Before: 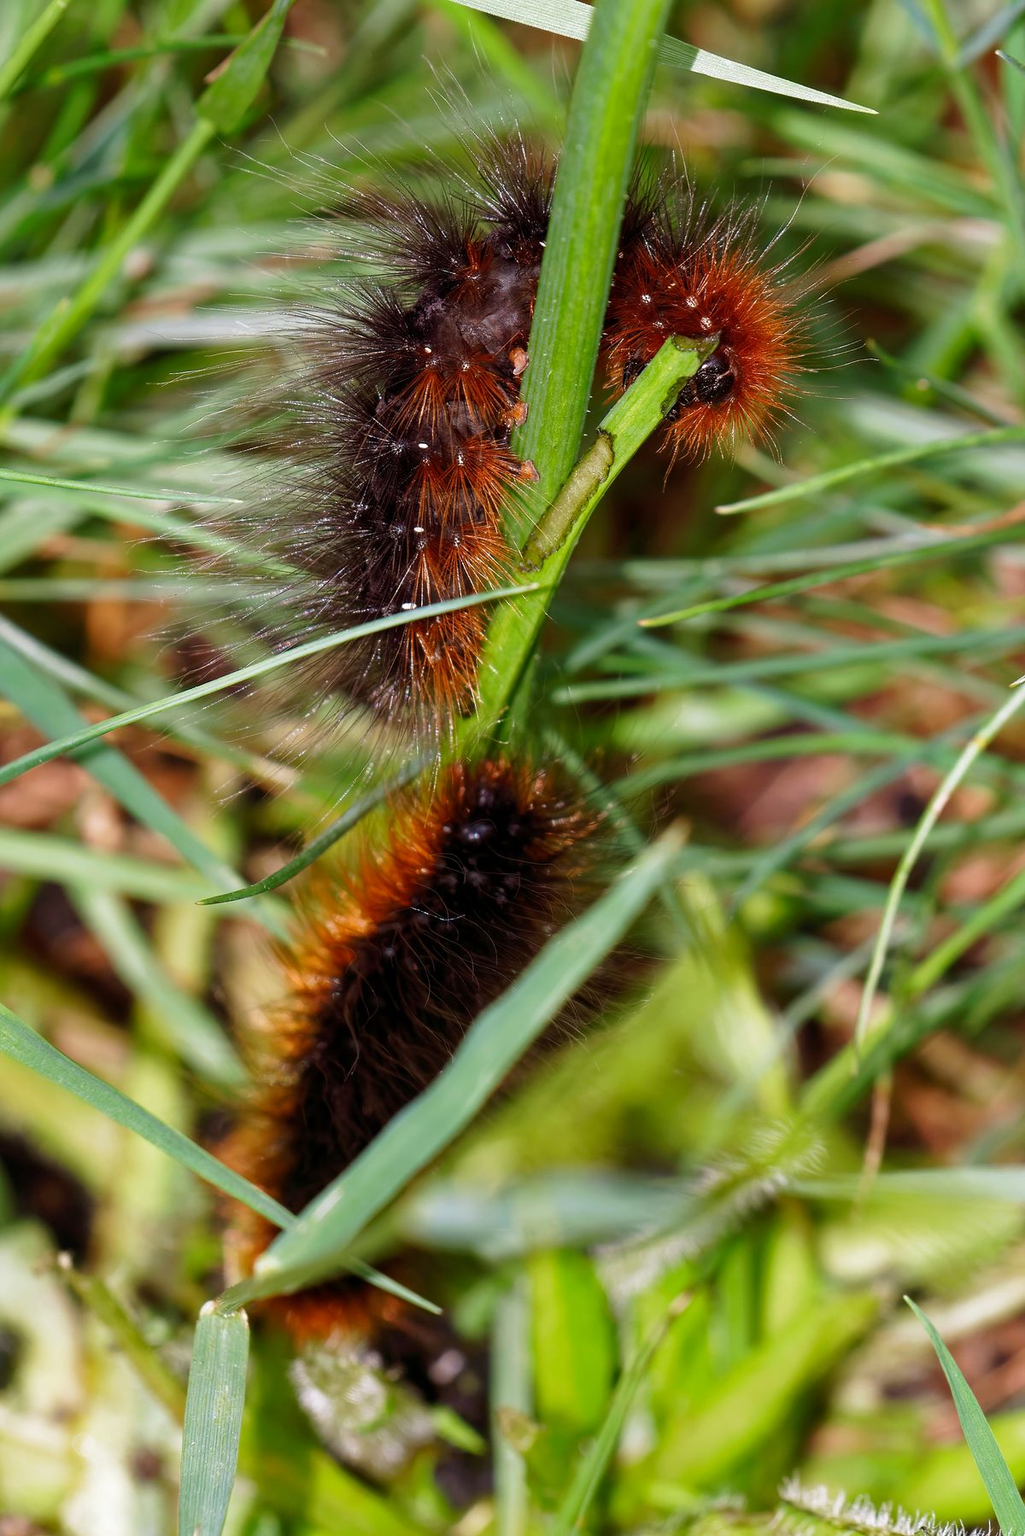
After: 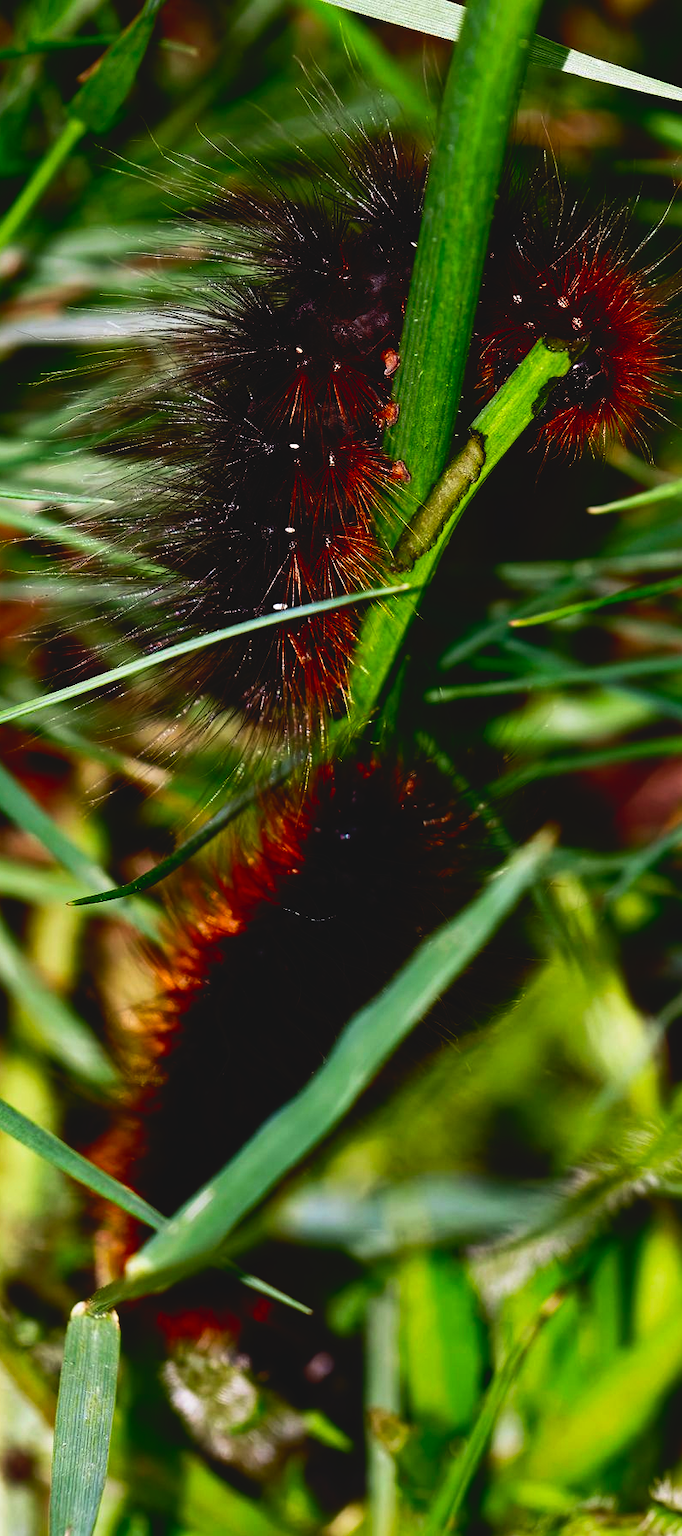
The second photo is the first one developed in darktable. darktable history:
base curve: curves: ch0 [(0, 0.02) (0.083, 0.036) (1, 1)], preserve colors none
crop and rotate: left 12.648%, right 20.685%
contrast brightness saturation: contrast 0.21, brightness -0.11, saturation 0.21
